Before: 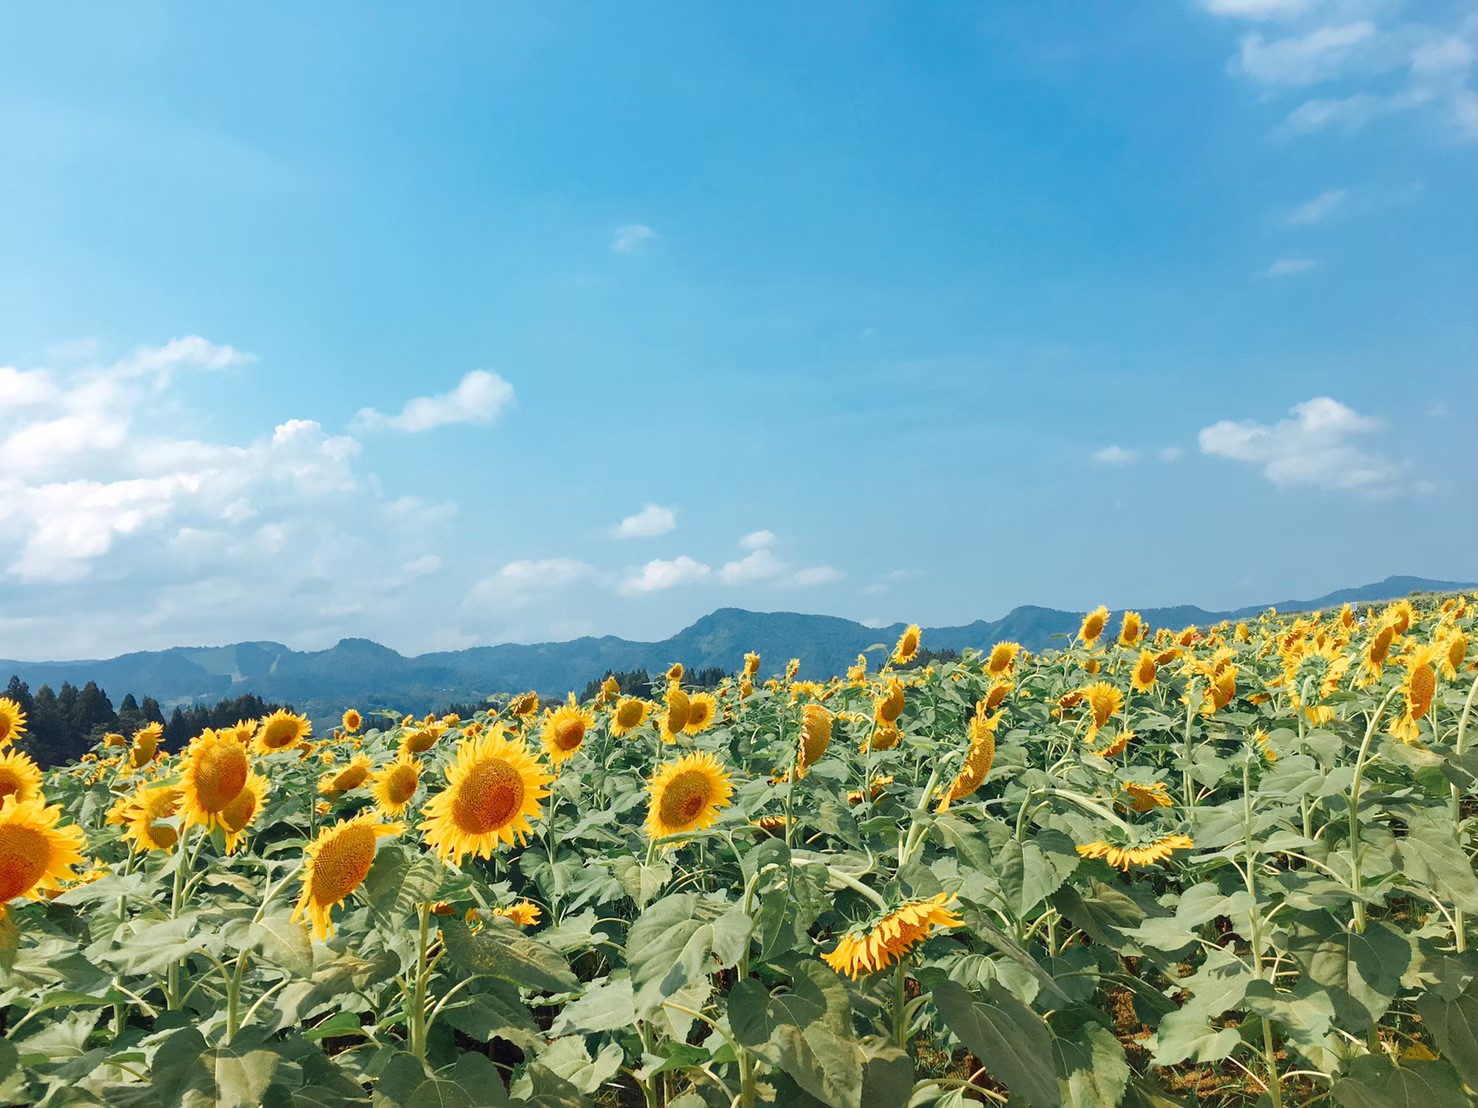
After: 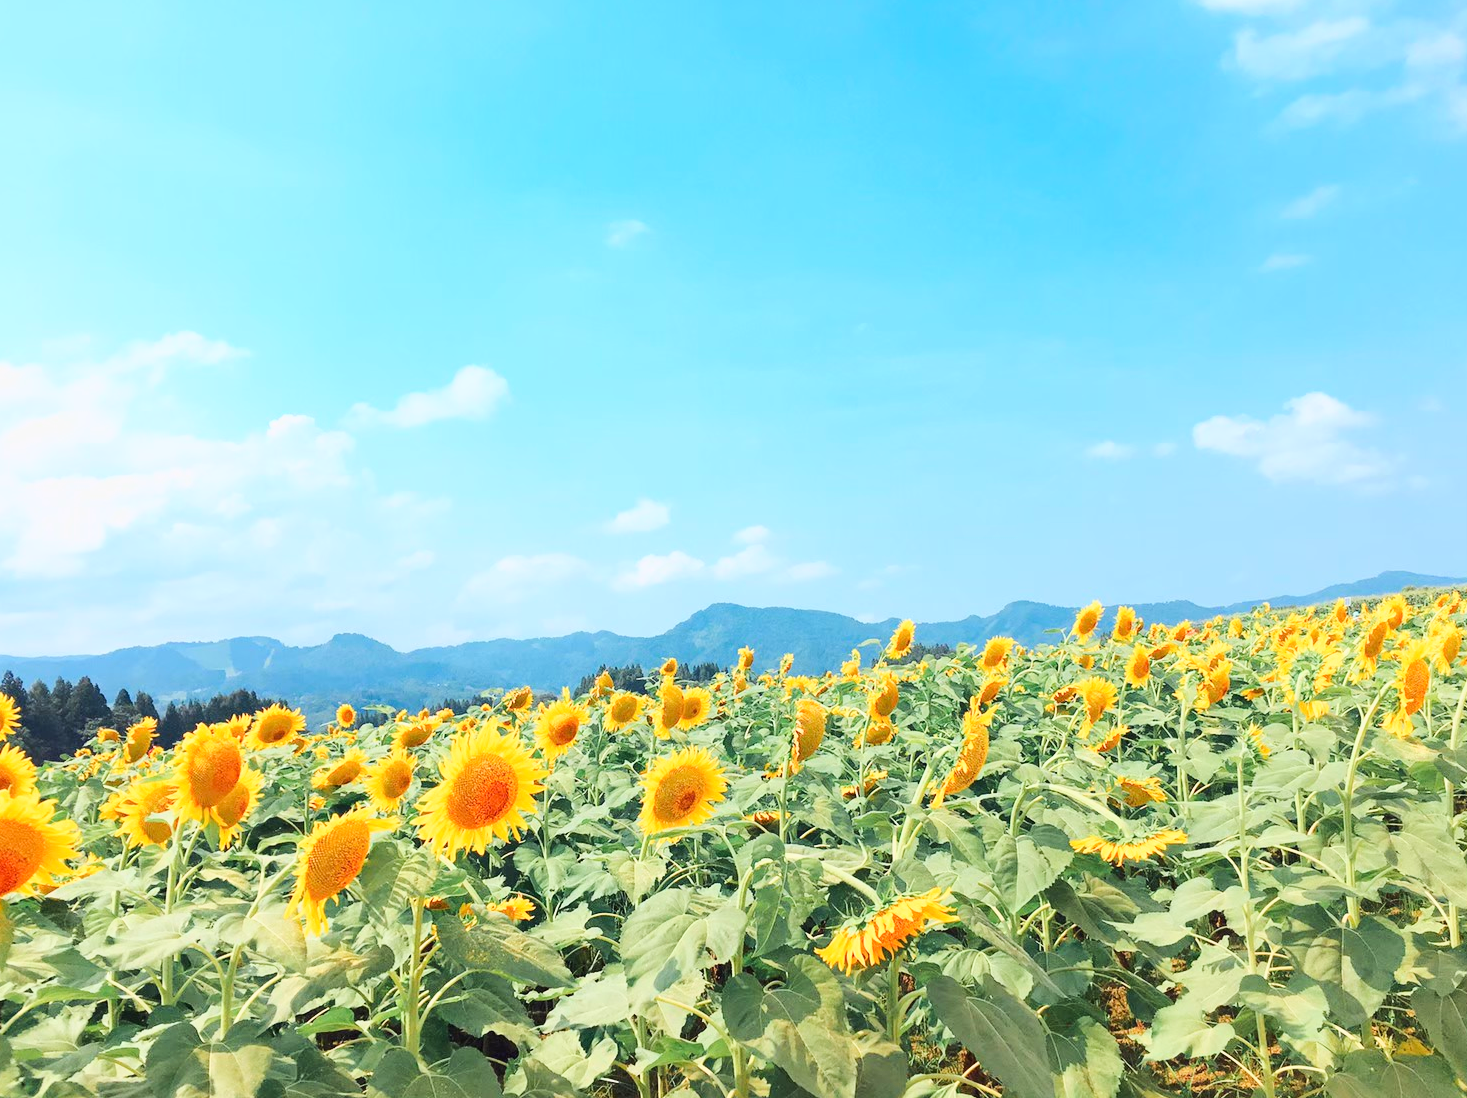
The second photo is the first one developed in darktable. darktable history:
crop: left 0.434%, top 0.485%, right 0.244%, bottom 0.386%
base curve: curves: ch0 [(0, 0) (0.025, 0.046) (0.112, 0.277) (0.467, 0.74) (0.814, 0.929) (1, 0.942)]
